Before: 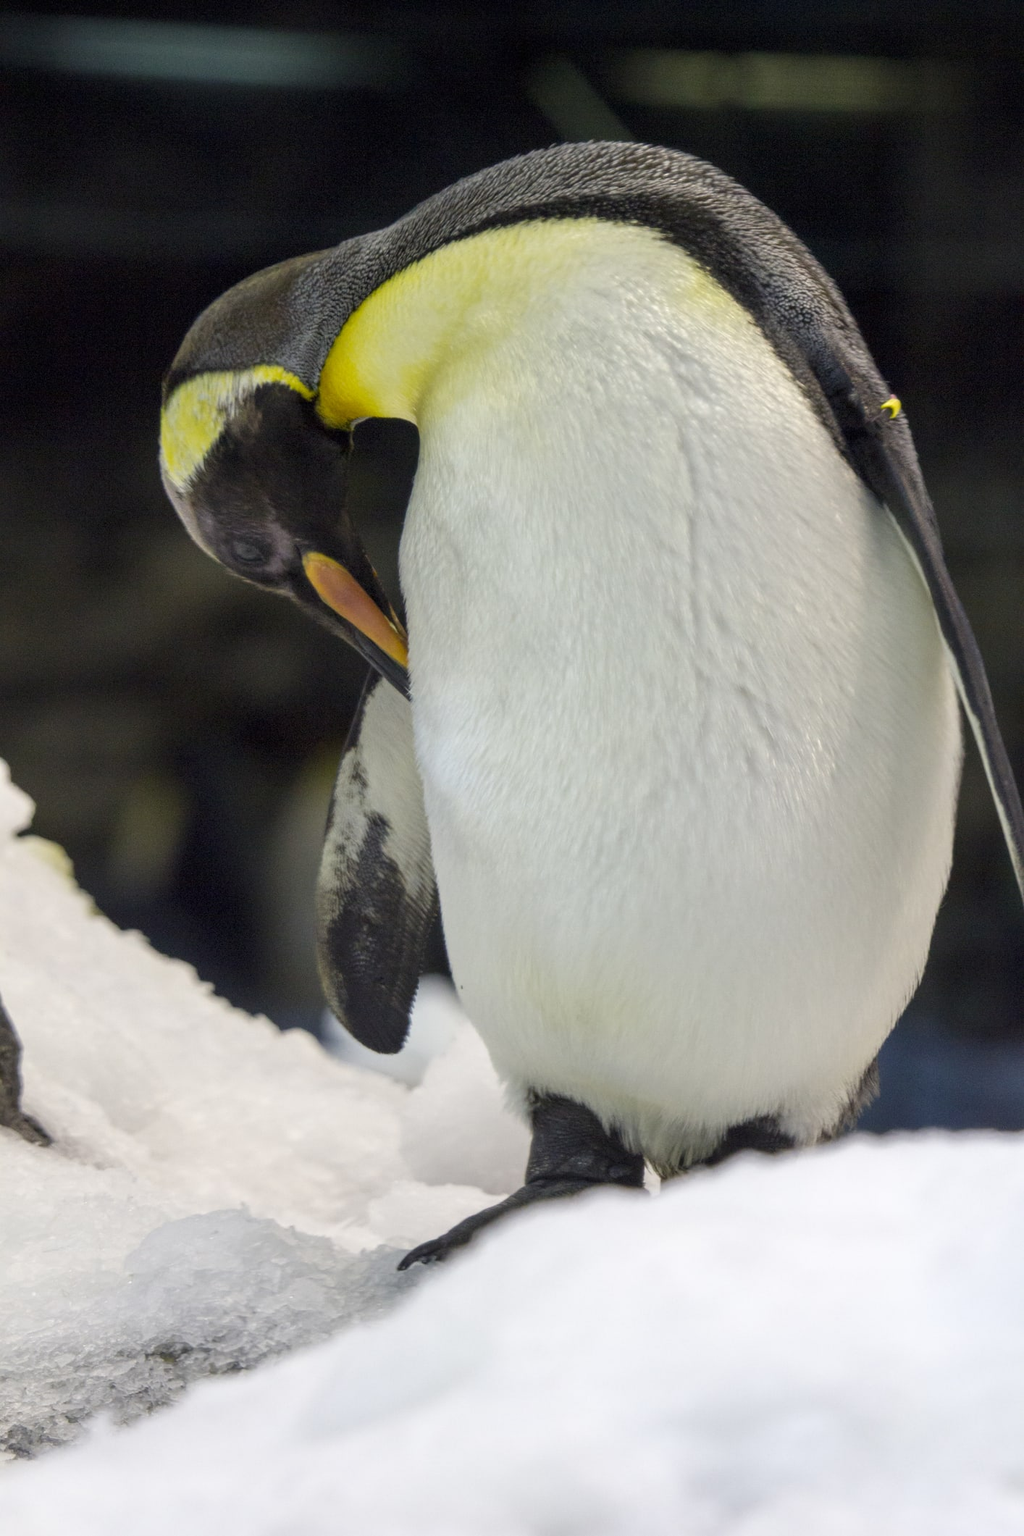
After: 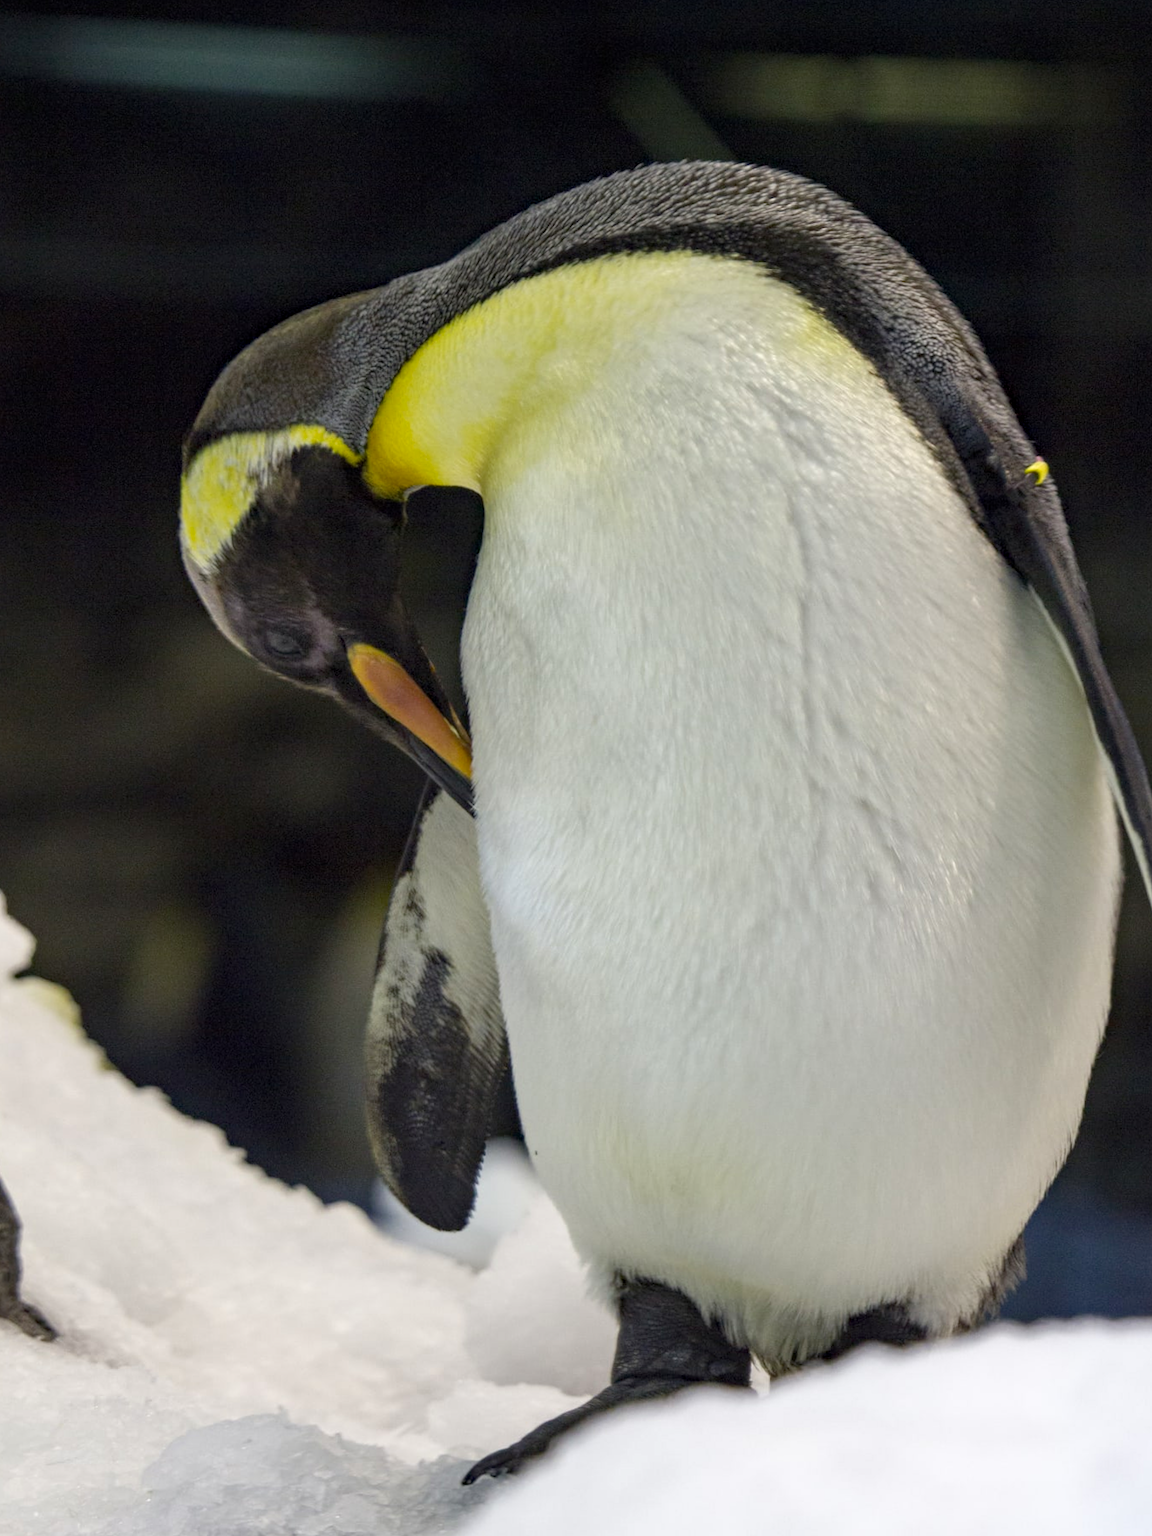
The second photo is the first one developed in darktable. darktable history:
crop and rotate: angle 0.2°, left 0.275%, right 3.127%, bottom 14.18%
haze removal: strength 0.29, distance 0.25, compatibility mode true, adaptive false
